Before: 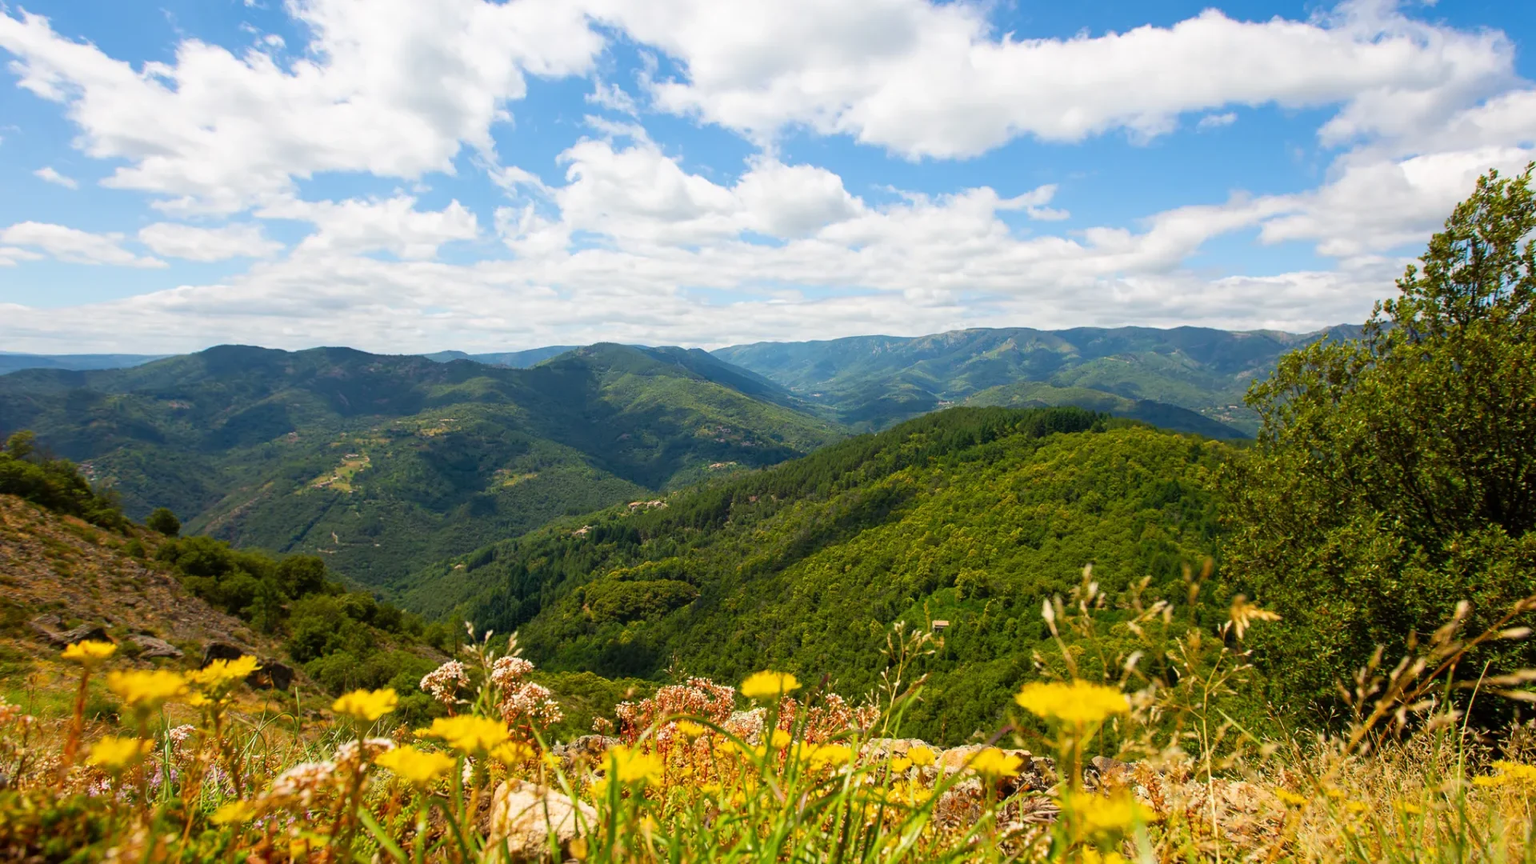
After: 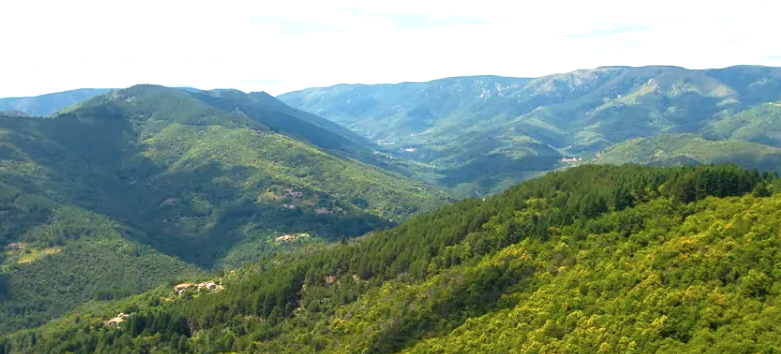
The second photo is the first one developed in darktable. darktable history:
crop: left 31.836%, top 31.853%, right 27.454%, bottom 35.312%
exposure: exposure 0.807 EV, compensate highlight preservation false
contrast brightness saturation: saturation -0.069
